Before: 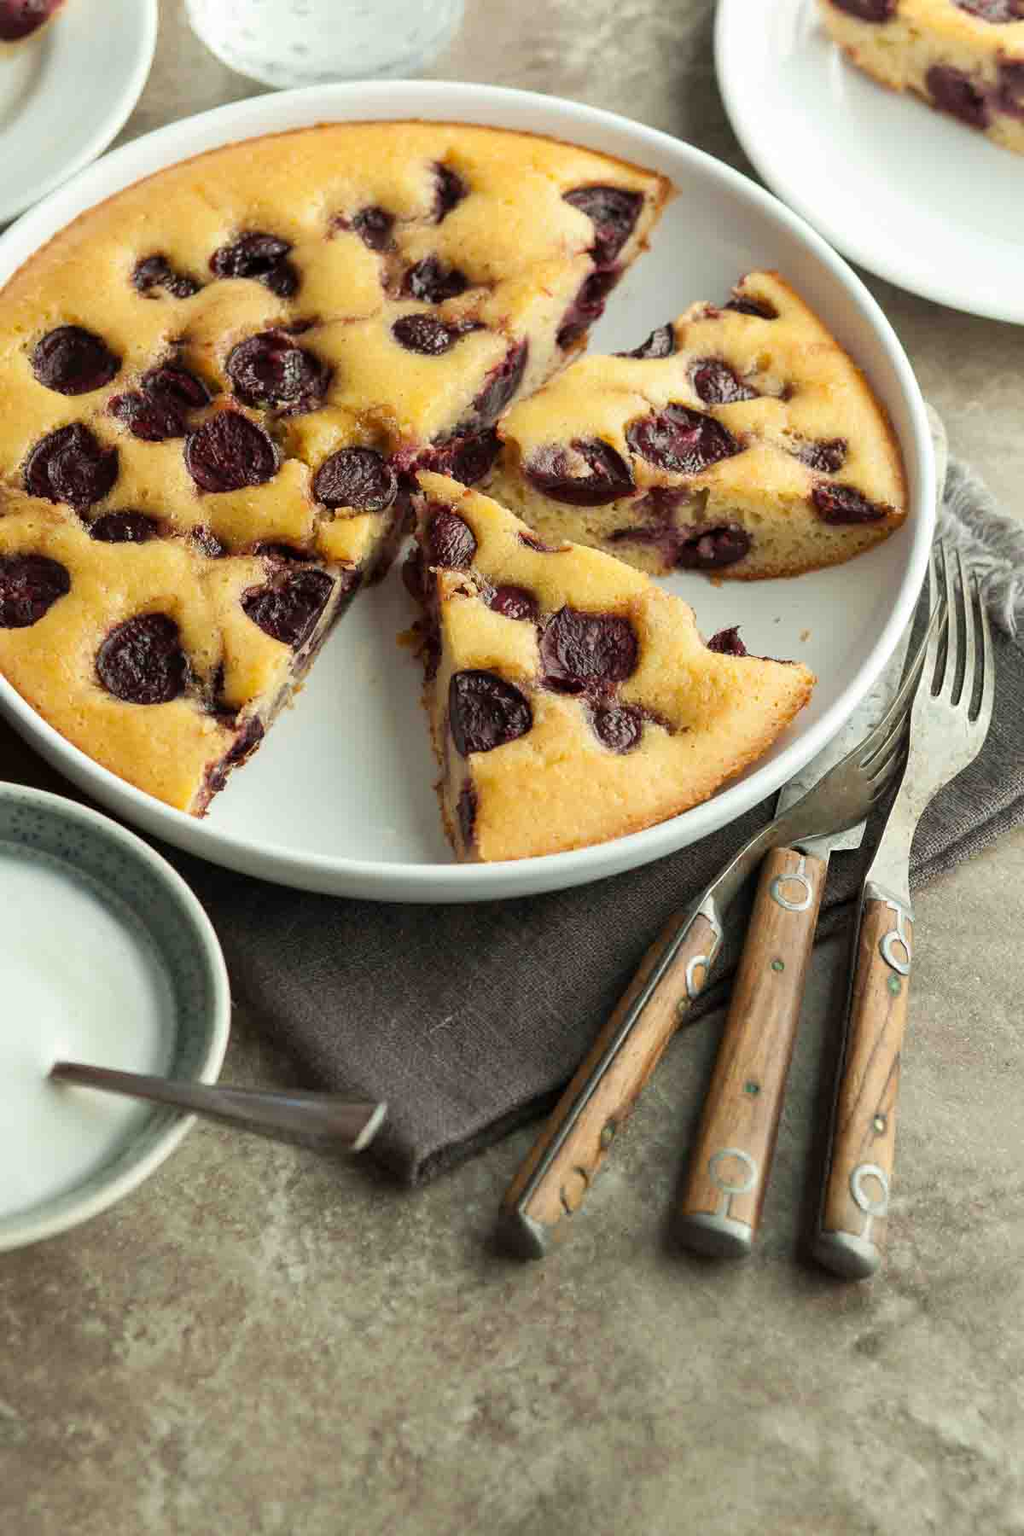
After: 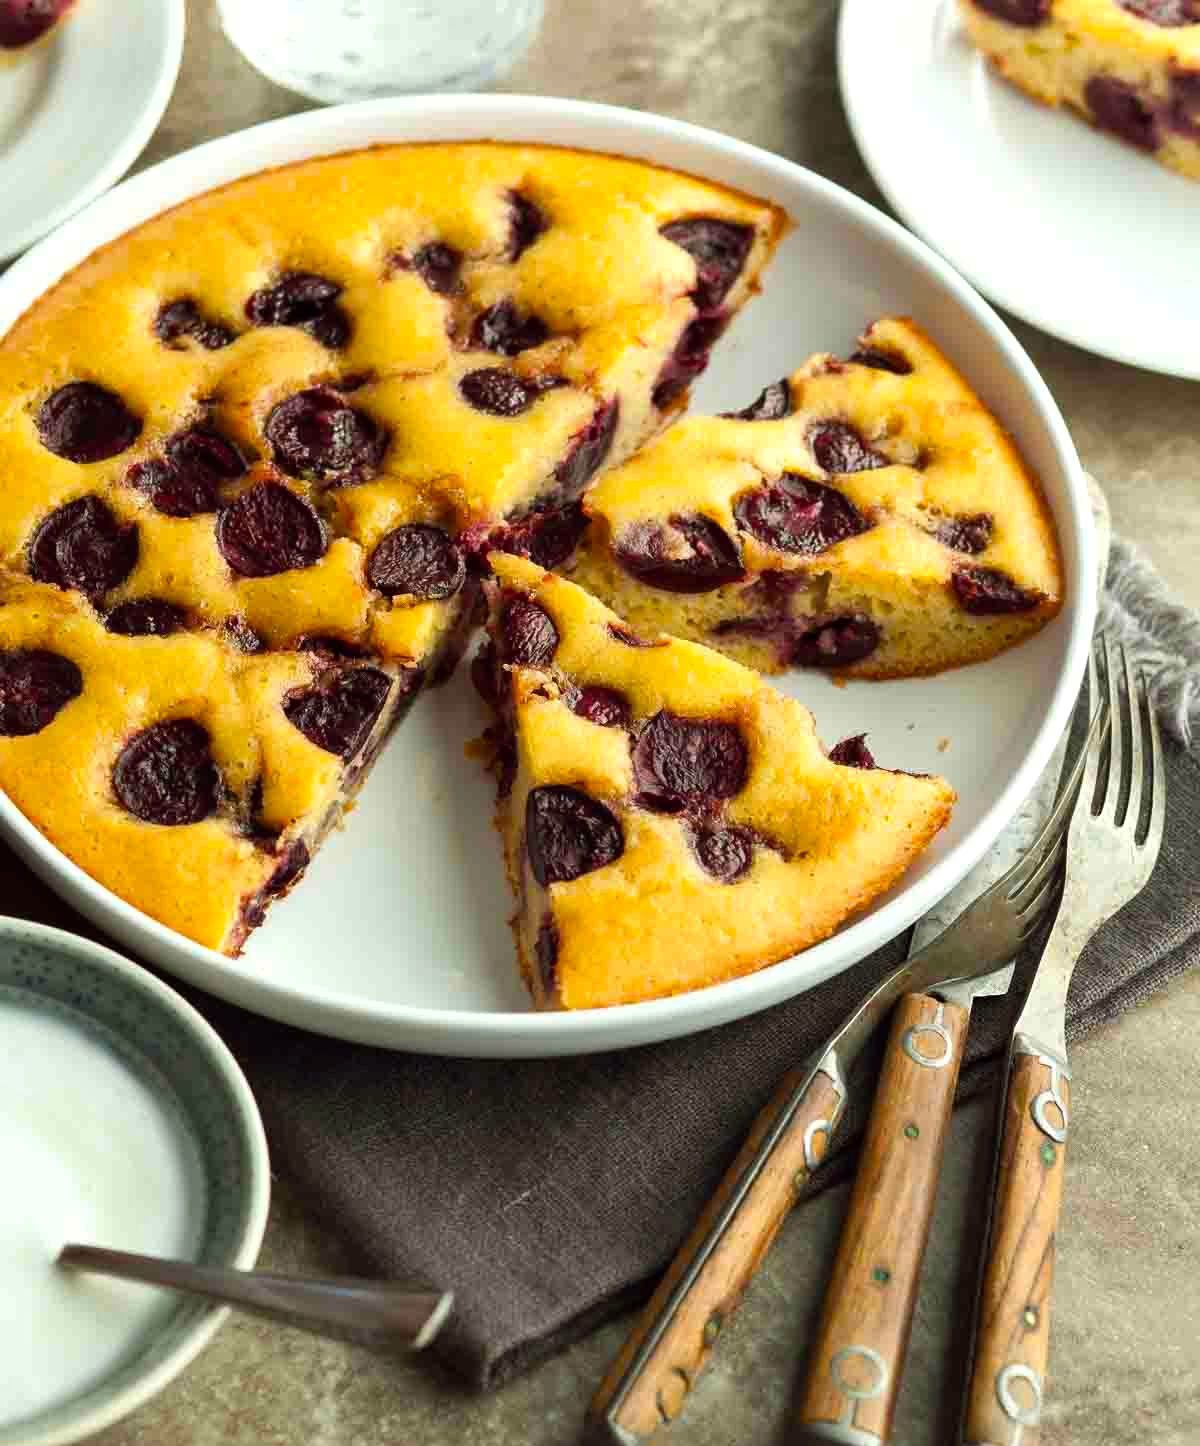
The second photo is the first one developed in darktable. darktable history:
crop: bottom 19.644%
color balance: lift [1, 1.001, 0.999, 1.001], gamma [1, 1.004, 1.007, 0.993], gain [1, 0.991, 0.987, 1.013], contrast 10%, output saturation 120%
shadows and highlights: radius 125.46, shadows 30.51, highlights -30.51, low approximation 0.01, soften with gaussian
